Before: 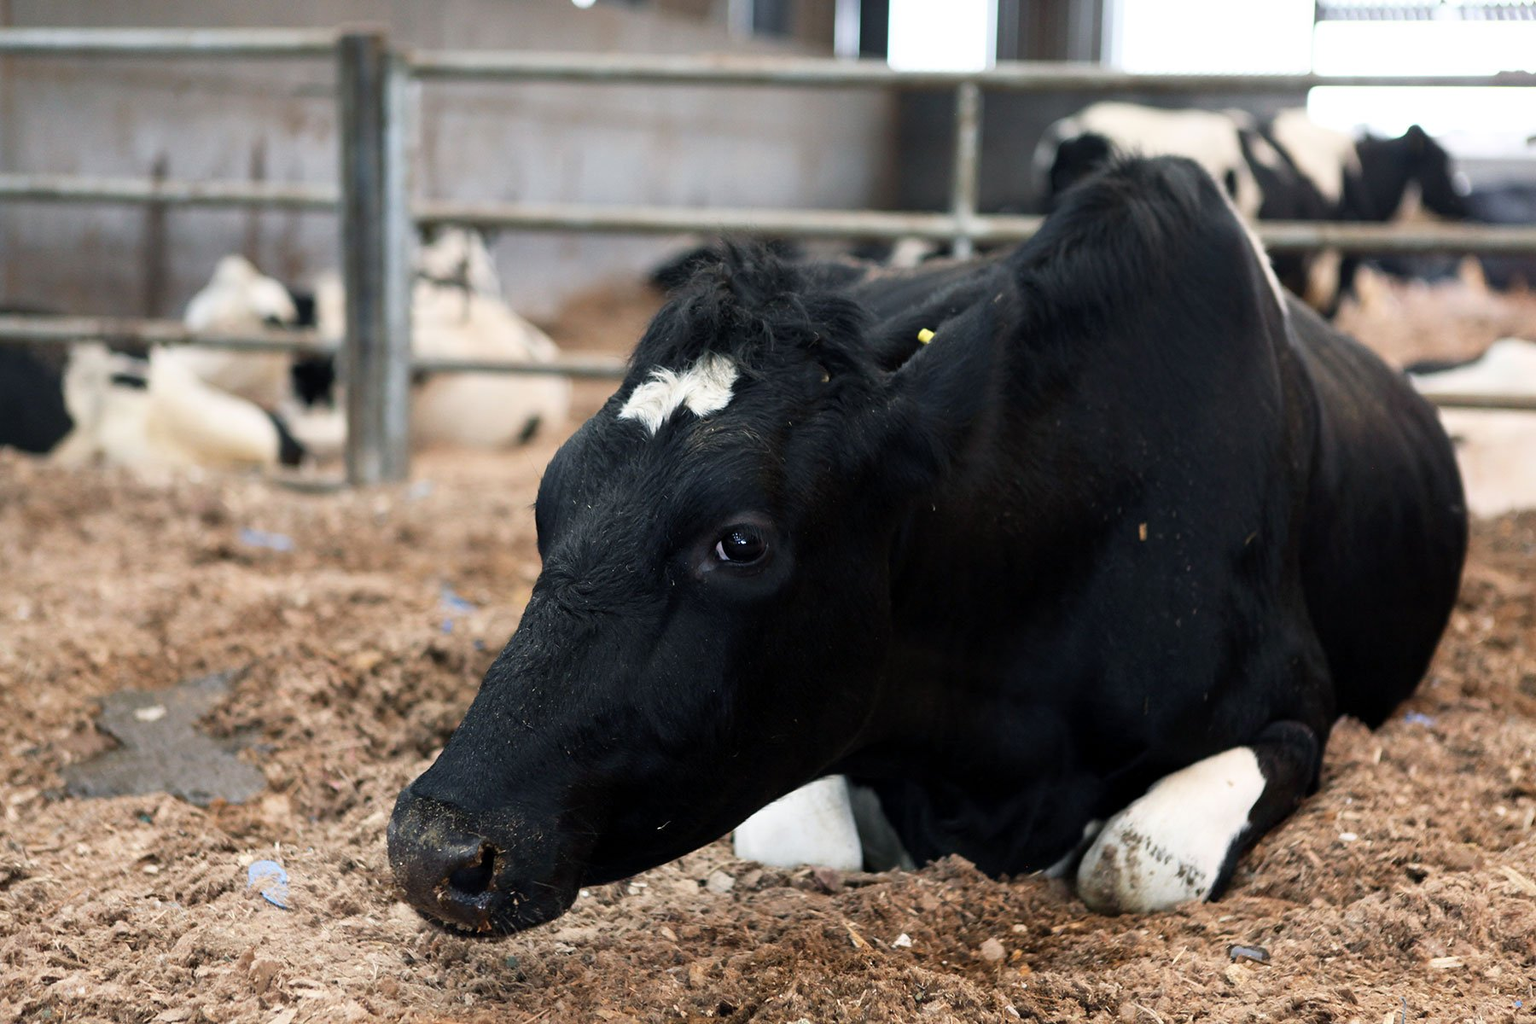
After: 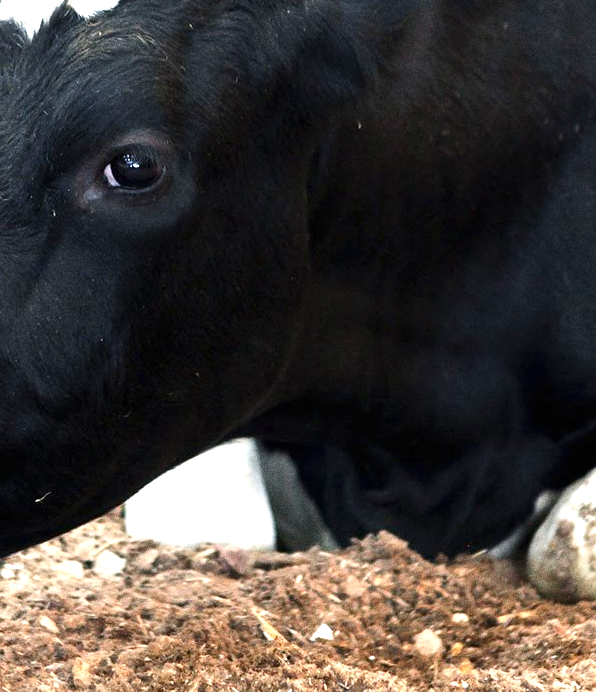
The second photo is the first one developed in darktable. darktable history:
crop: left 40.878%, top 39.176%, right 25.993%, bottom 3.081%
color balance: contrast fulcrum 17.78%
exposure: black level correction 0, exposure 1.2 EV, compensate highlight preservation false
grain: coarseness 0.09 ISO, strength 40%
